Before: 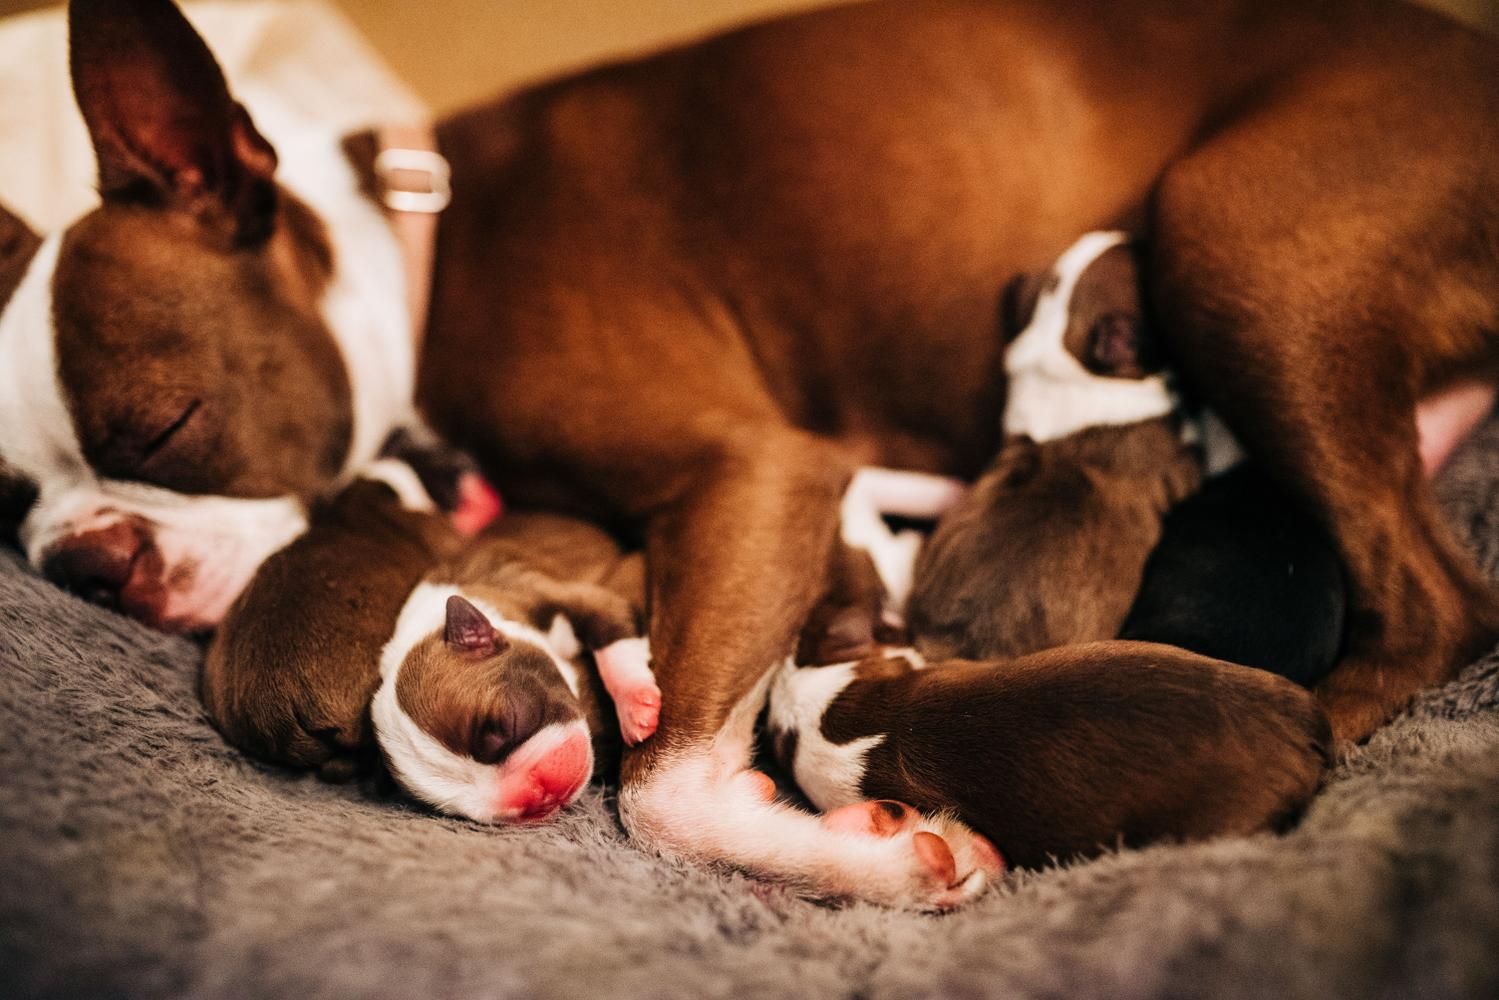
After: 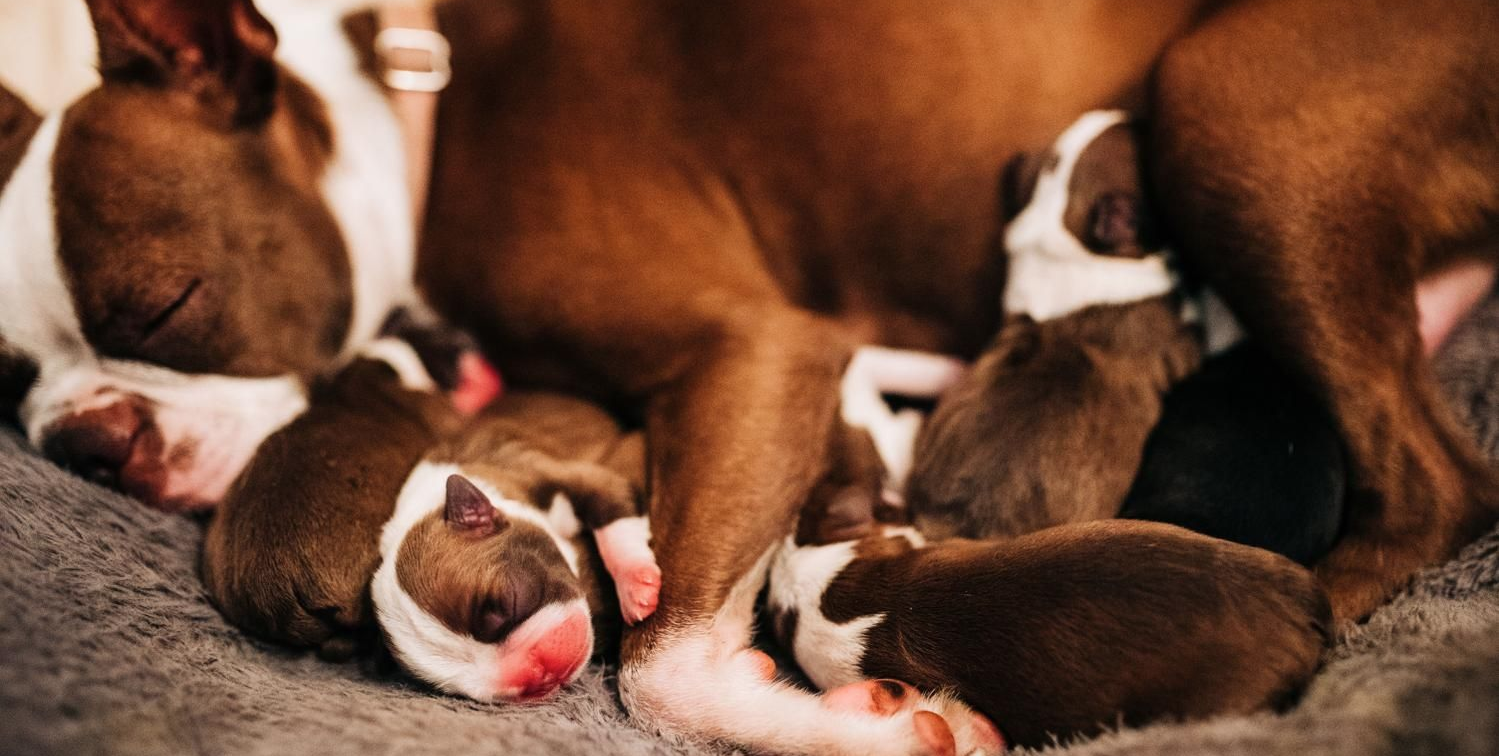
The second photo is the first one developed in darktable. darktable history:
crop and rotate: top 12.179%, bottom 12.183%
contrast brightness saturation: contrast 0.007, saturation -0.049
